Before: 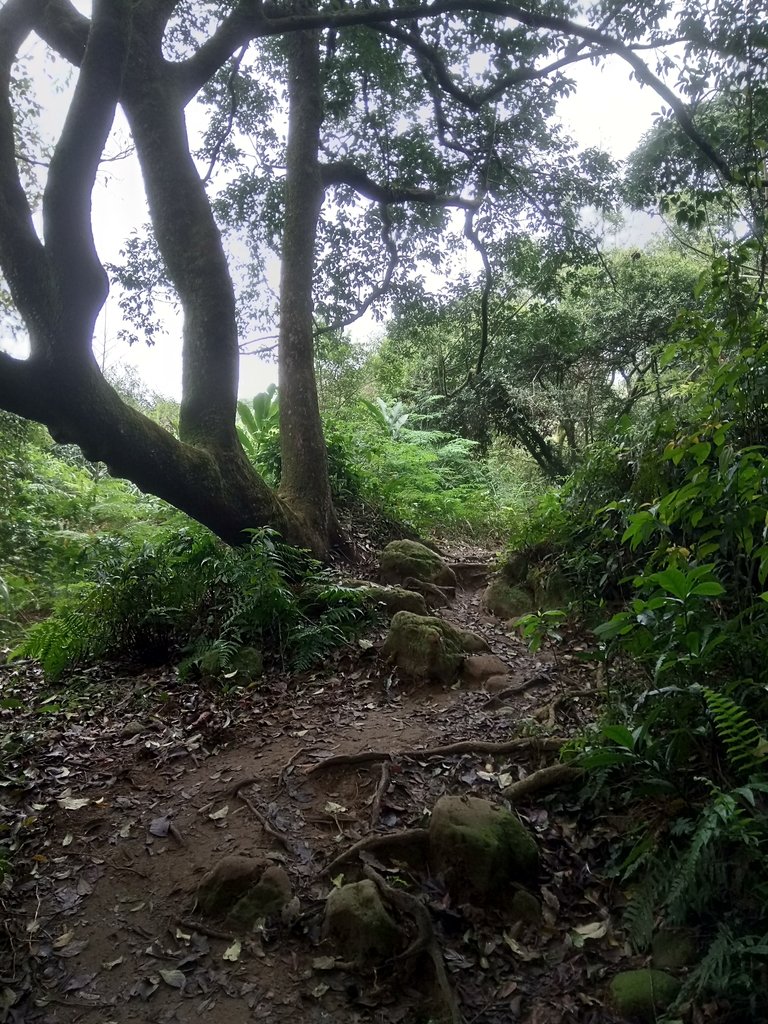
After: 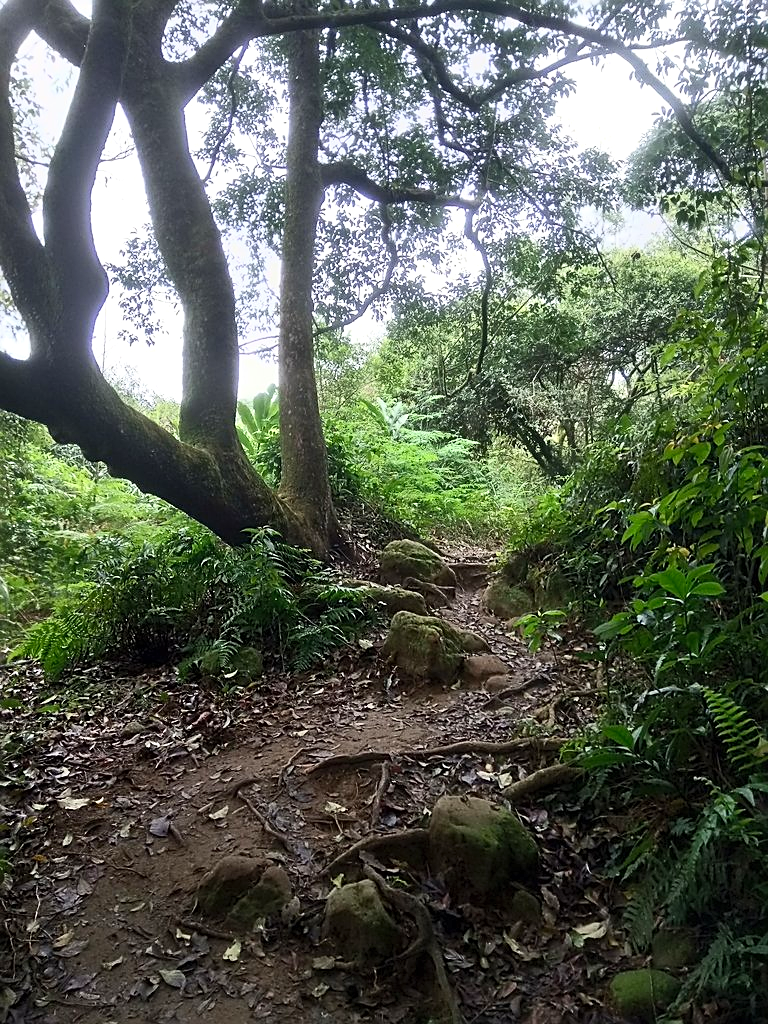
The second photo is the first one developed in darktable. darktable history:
sharpen: on, module defaults
exposure: exposure 0.172 EV, compensate highlight preservation false
contrast brightness saturation: contrast 0.205, brightness 0.163, saturation 0.227
